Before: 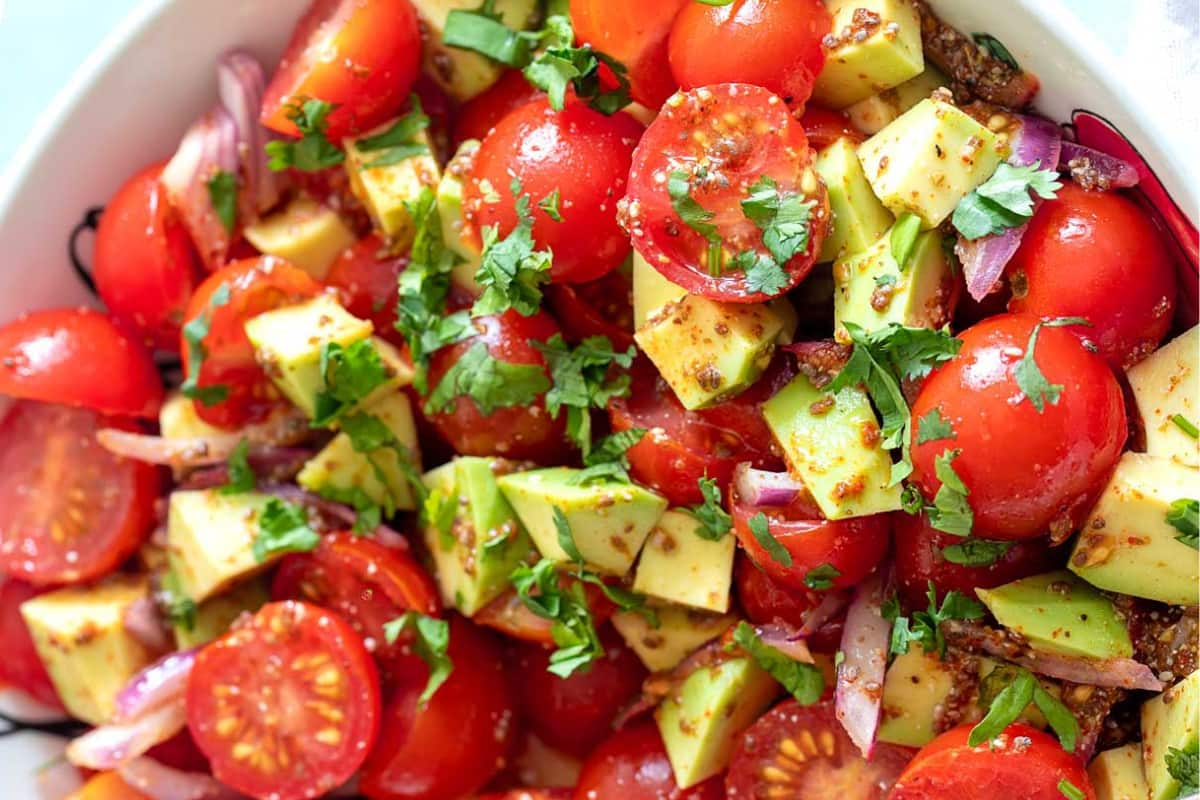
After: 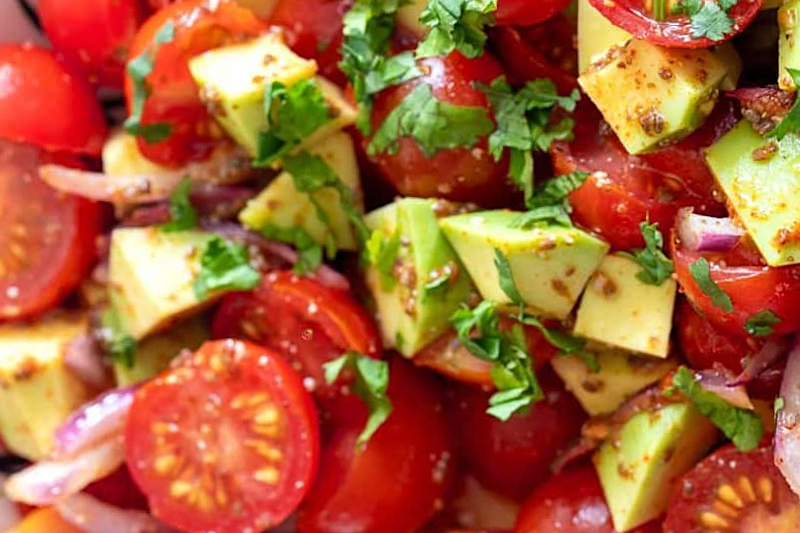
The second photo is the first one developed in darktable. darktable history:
crop and rotate: angle -0.82°, left 3.85%, top 31.828%, right 27.992%
sharpen: amount 0.2
